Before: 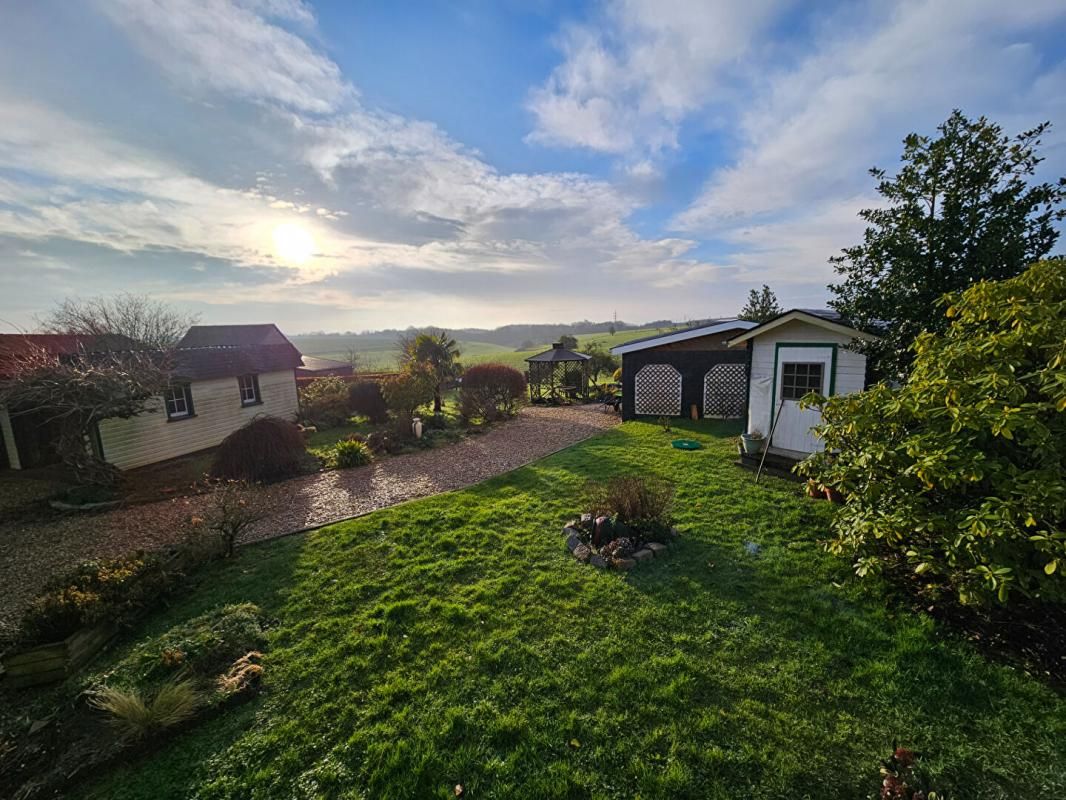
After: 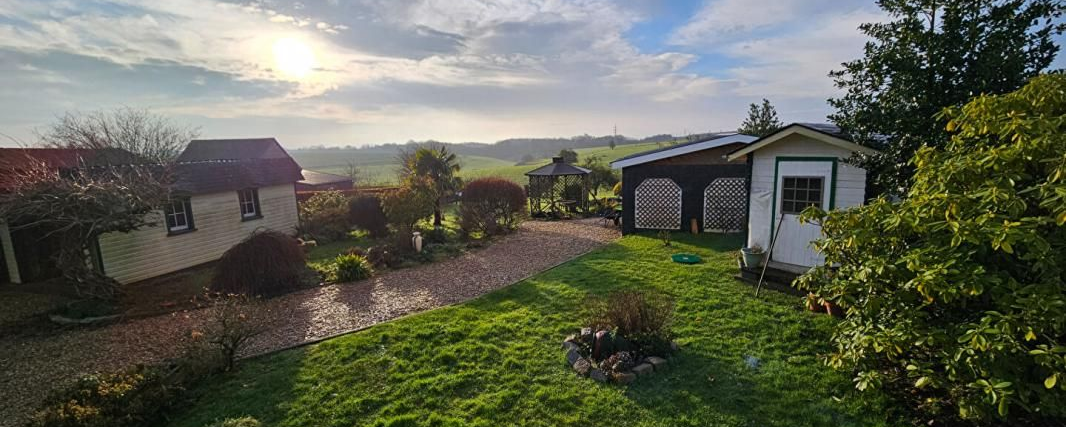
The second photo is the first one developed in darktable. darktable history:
crop and rotate: top 23.351%, bottom 23.272%
